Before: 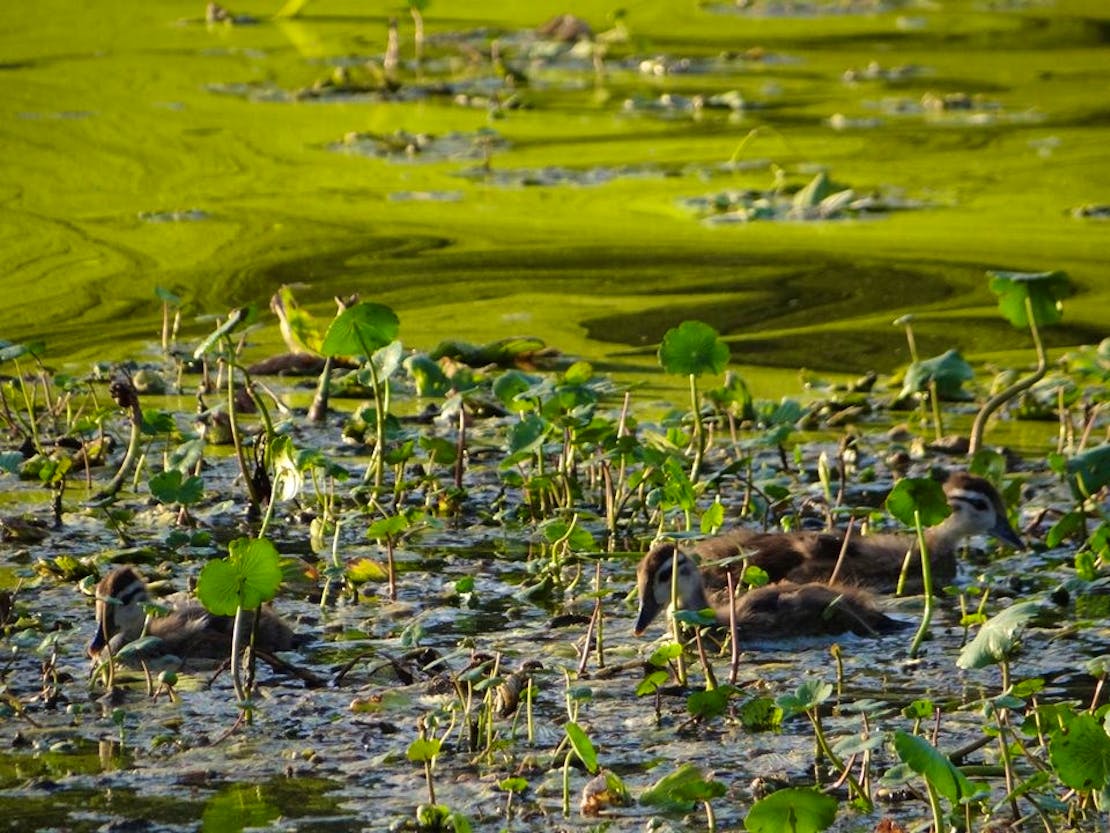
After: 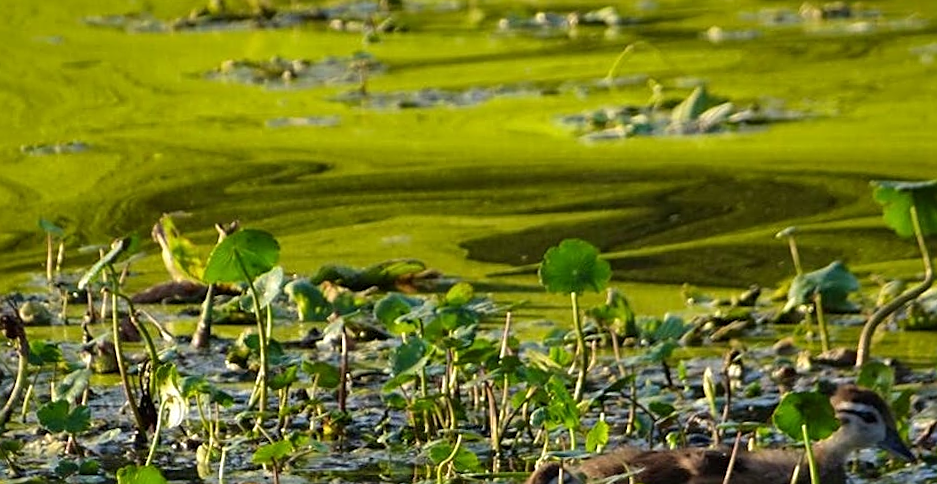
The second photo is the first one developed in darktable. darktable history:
sharpen: on, module defaults
crop and rotate: left 9.345%, top 7.22%, right 4.982%, bottom 32.331%
rotate and perspective: rotation -1.32°, lens shift (horizontal) -0.031, crop left 0.015, crop right 0.985, crop top 0.047, crop bottom 0.982
